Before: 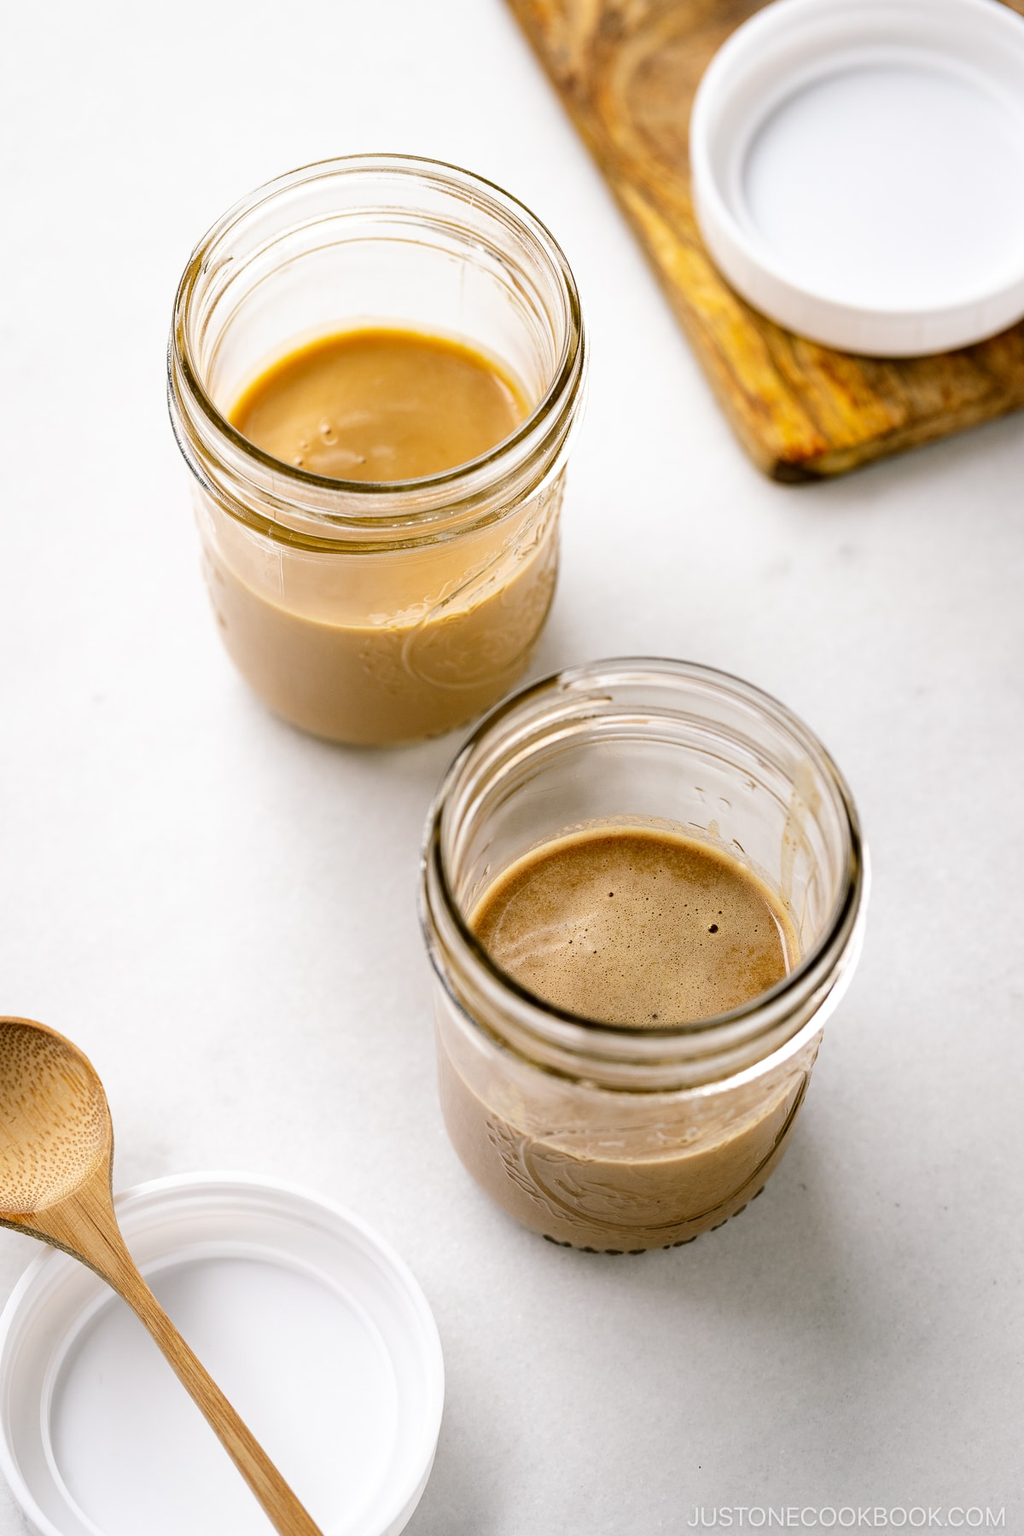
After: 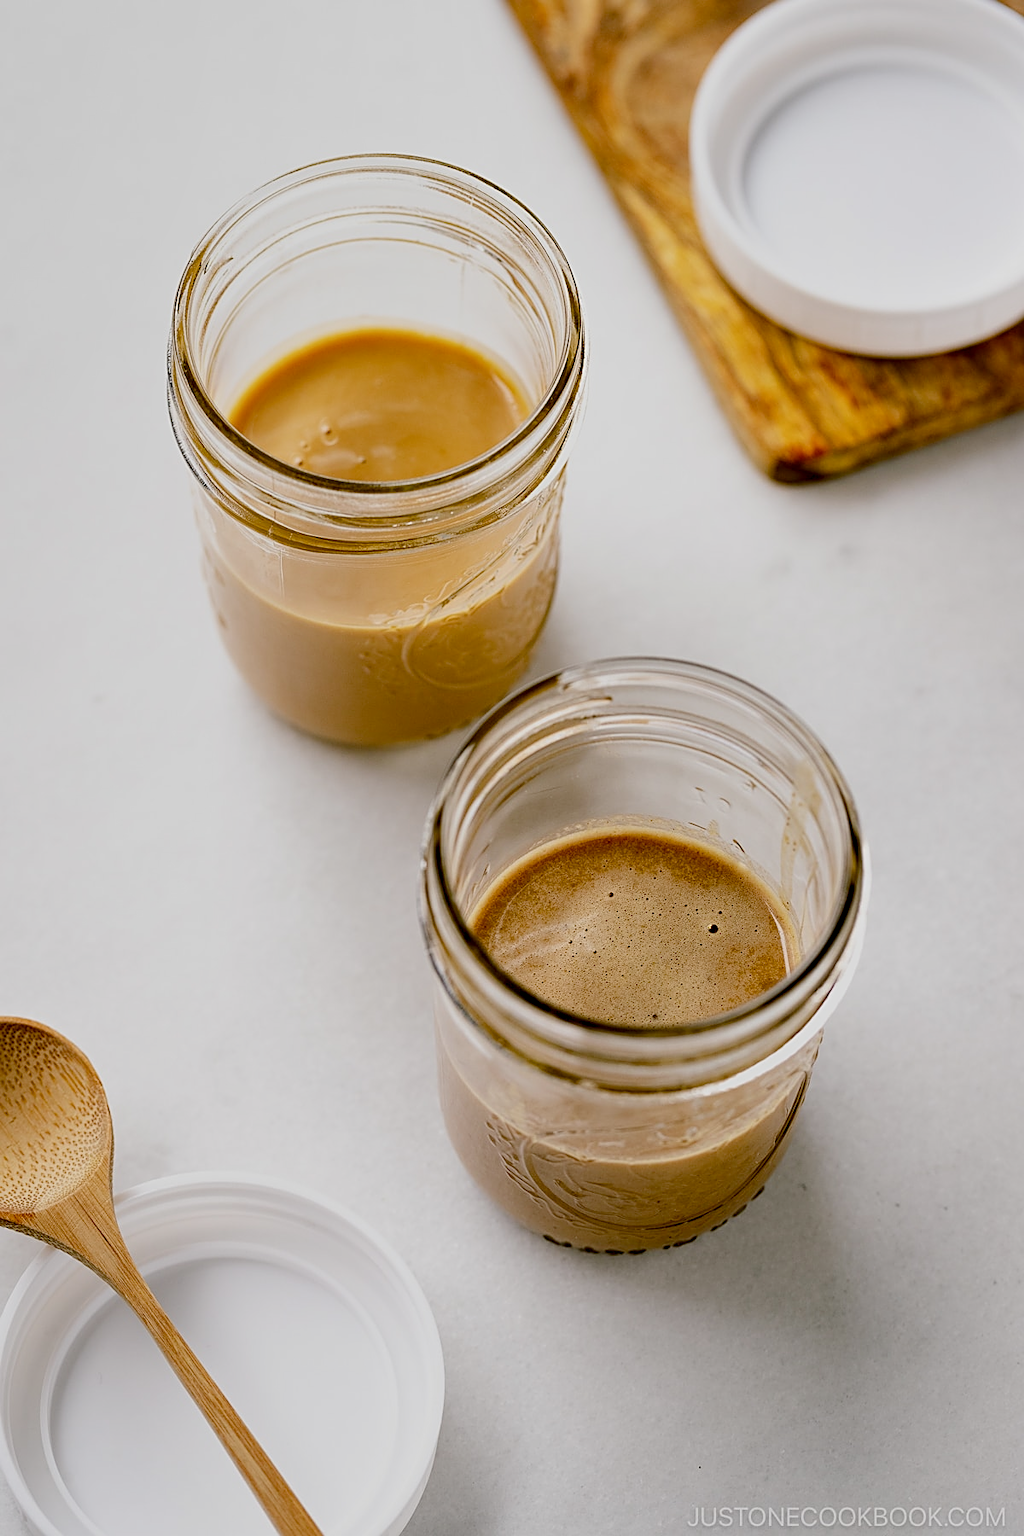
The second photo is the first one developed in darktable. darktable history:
sharpen: on, module defaults
local contrast: highlights 203%, shadows 134%, detail 139%, midtone range 0.261
color balance rgb: shadows lift › luminance -9.274%, perceptual saturation grading › global saturation 20%, perceptual saturation grading › highlights -25.584%, perceptual saturation grading › shadows 25.559%, contrast -29.789%
